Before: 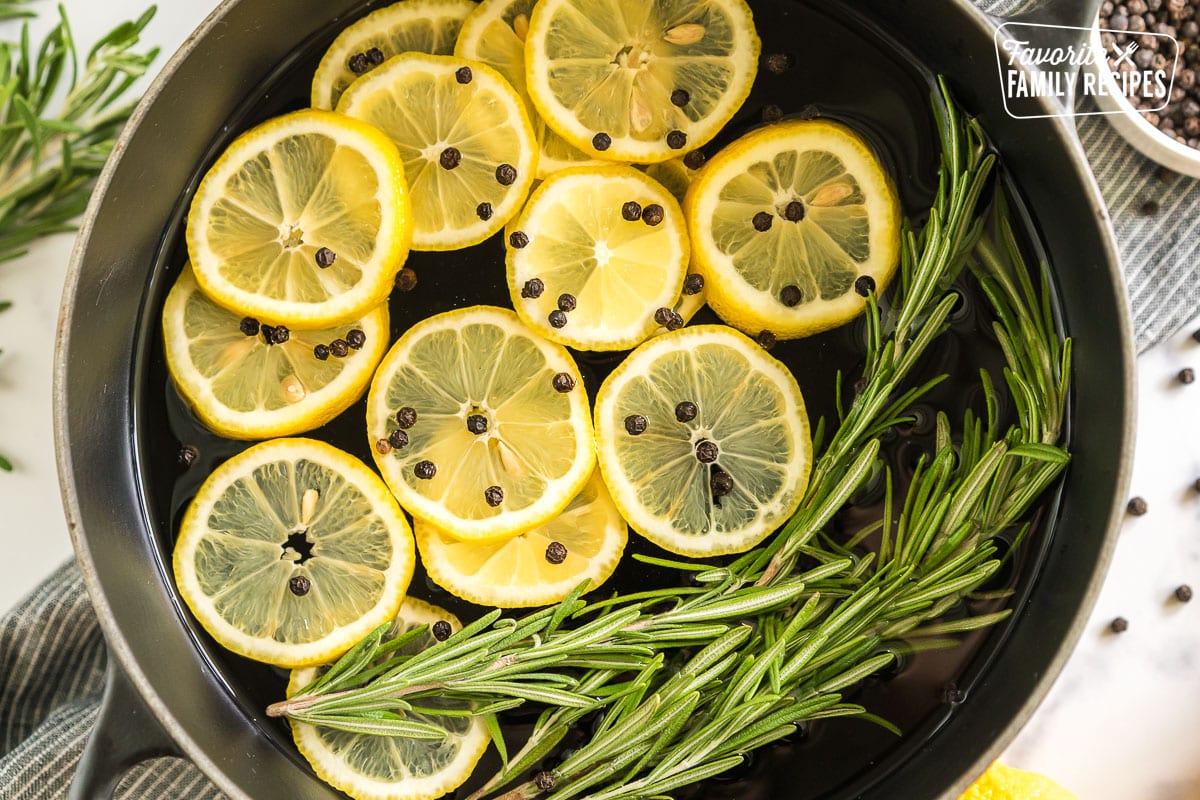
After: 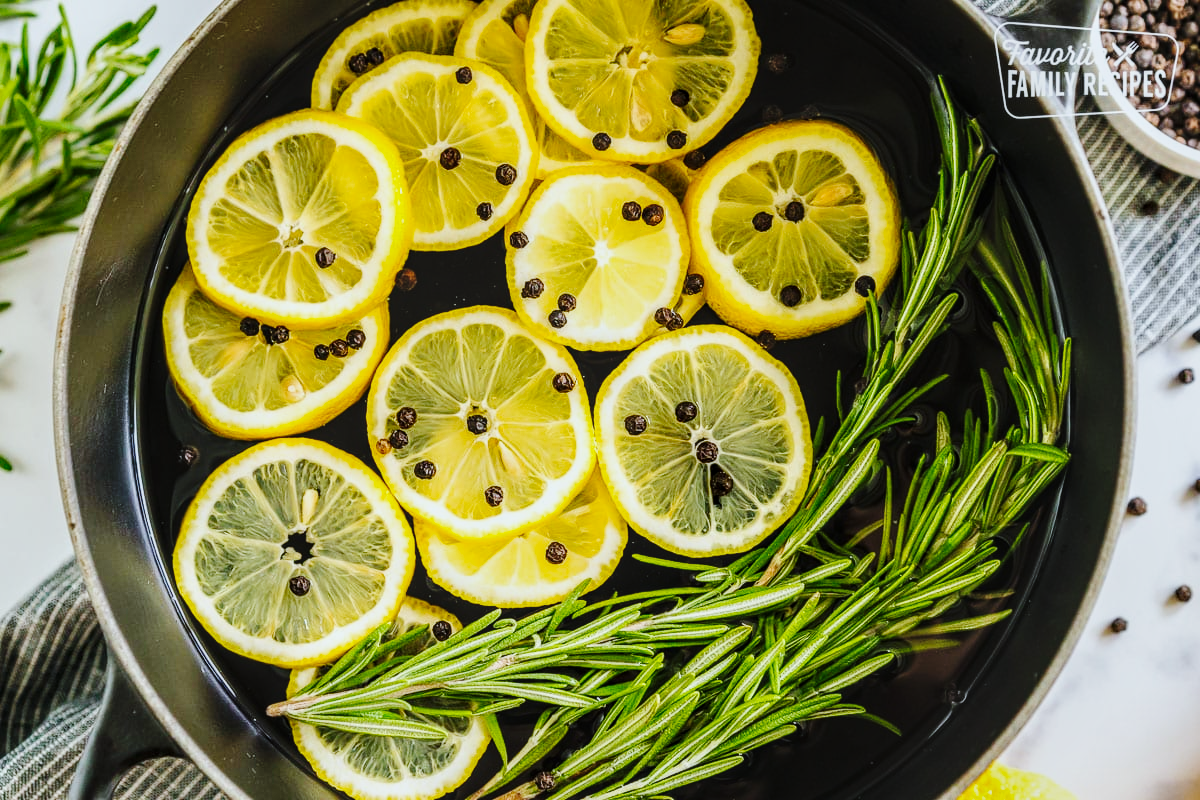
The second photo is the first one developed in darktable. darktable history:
exposure: exposure -0.486 EV, compensate highlight preservation false
base curve: curves: ch0 [(0, 0) (0.036, 0.025) (0.121, 0.166) (0.206, 0.329) (0.605, 0.79) (1, 1)], preserve colors none
local contrast: on, module defaults
color correction: highlights a* -0.129, highlights b* 0.146
color calibration: output colorfulness [0, 0.315, 0, 0], x 0.367, y 0.379, temperature 4403.34 K
